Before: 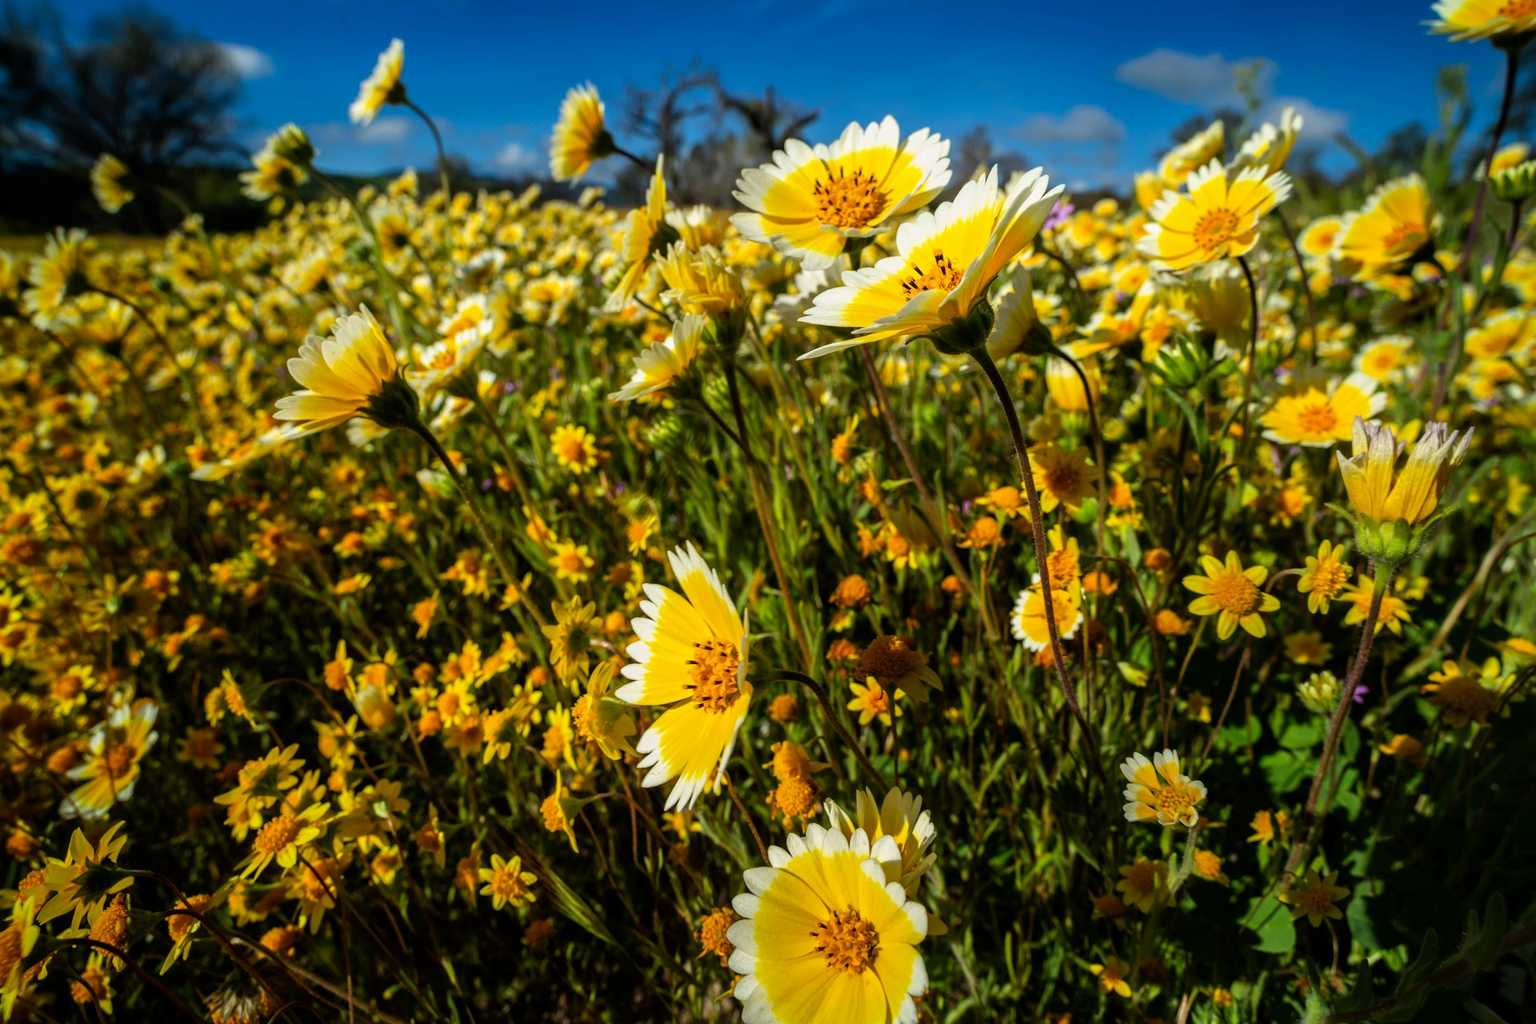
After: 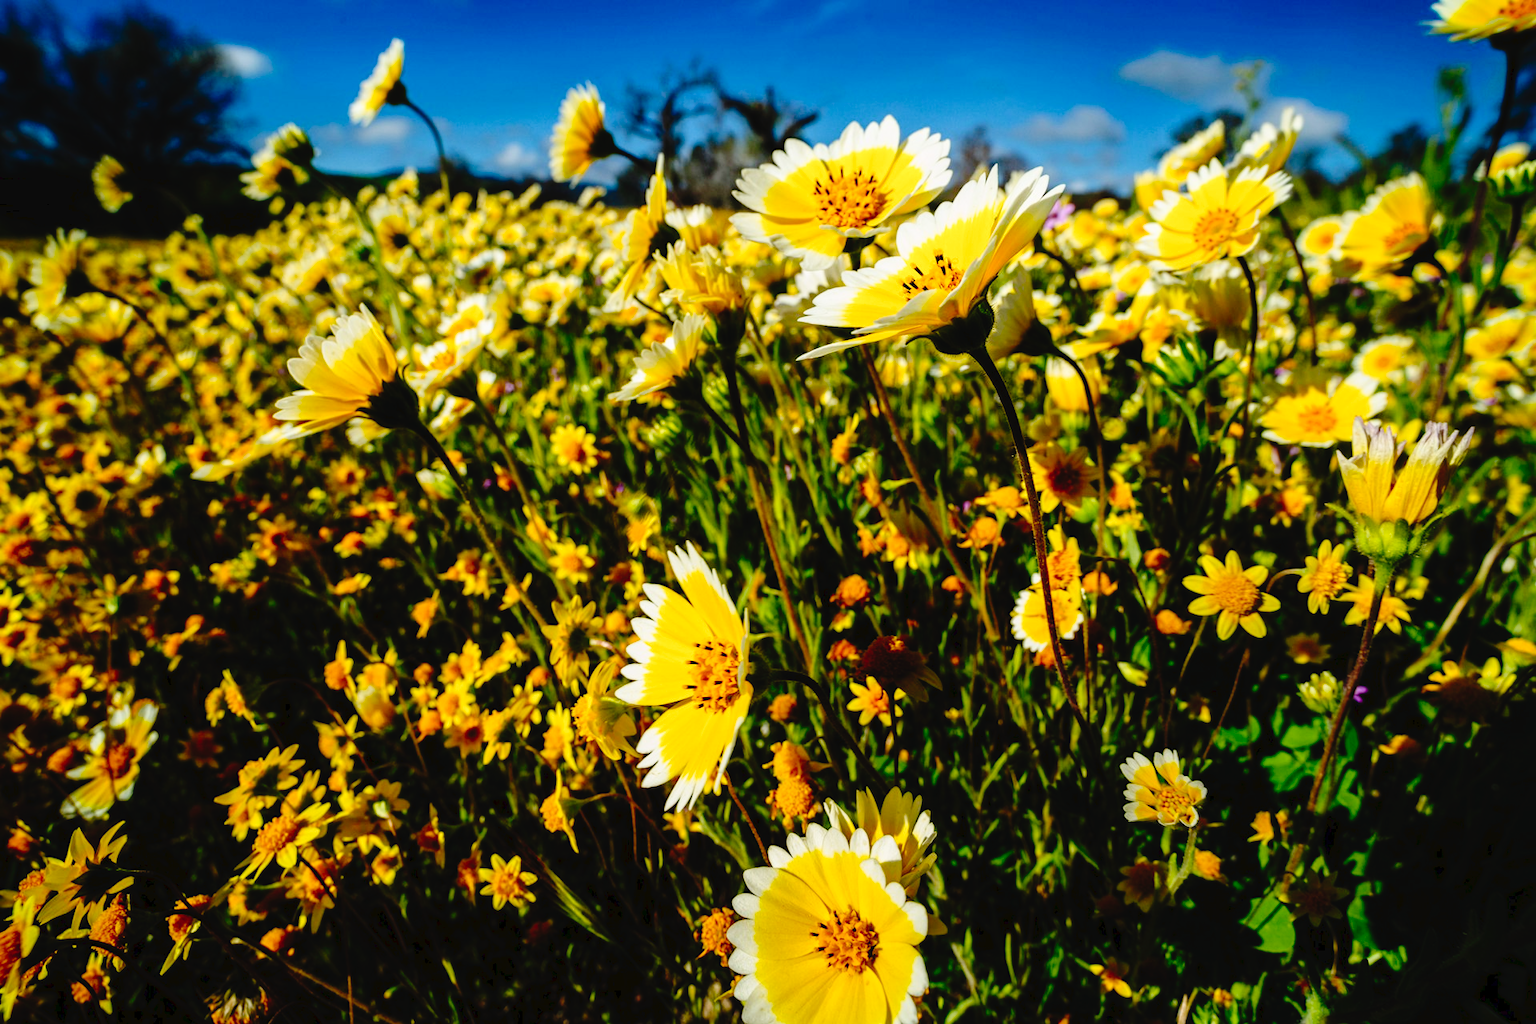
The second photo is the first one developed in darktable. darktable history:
tone curve: curves: ch0 [(0, 0) (0.003, 0.03) (0.011, 0.03) (0.025, 0.033) (0.044, 0.035) (0.069, 0.04) (0.1, 0.046) (0.136, 0.052) (0.177, 0.08) (0.224, 0.121) (0.277, 0.225) (0.335, 0.343) (0.399, 0.456) (0.468, 0.555) (0.543, 0.647) (0.623, 0.732) (0.709, 0.808) (0.801, 0.886) (0.898, 0.947) (1, 1)], preserve colors none
shadows and highlights: radius 331.84, shadows 53.55, highlights -100, compress 94.63%, highlights color adjustment 73.23%, soften with gaussian
